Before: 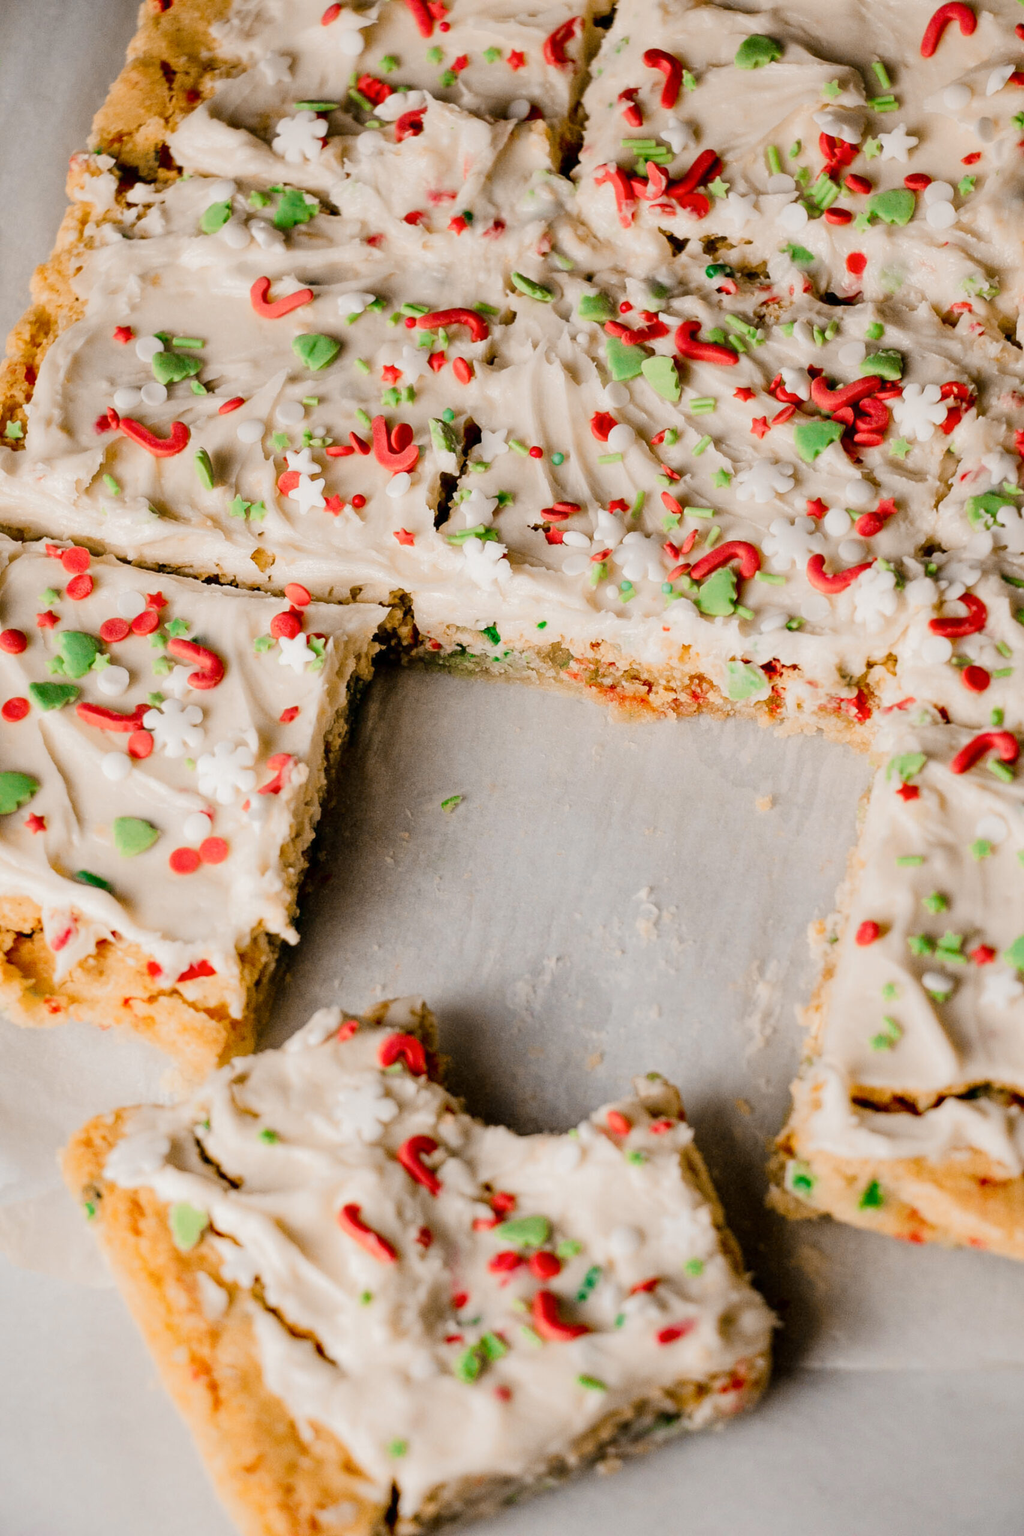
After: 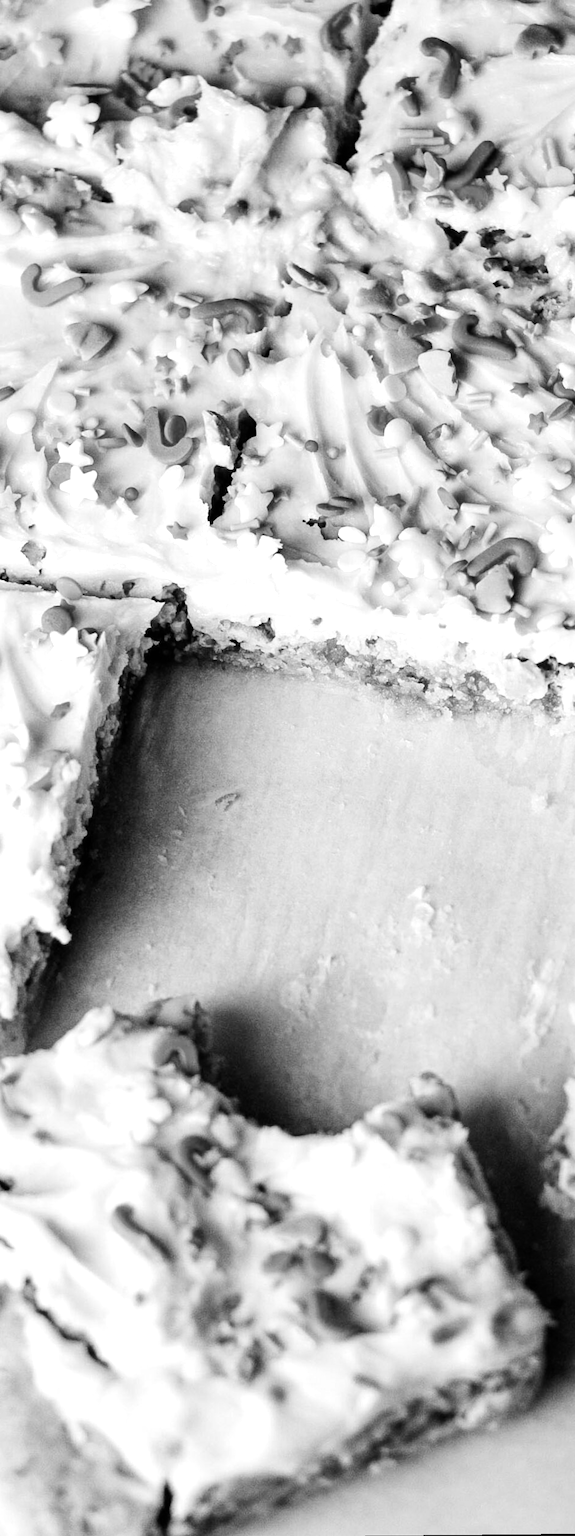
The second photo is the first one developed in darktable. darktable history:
tone equalizer: -8 EV -0.75 EV, -7 EV -0.7 EV, -6 EV -0.6 EV, -5 EV -0.4 EV, -3 EV 0.4 EV, -2 EV 0.6 EV, -1 EV 0.7 EV, +0 EV 0.75 EV, edges refinement/feathering 500, mask exposure compensation -1.57 EV, preserve details no
rotate and perspective: rotation 0.174°, lens shift (vertical) 0.013, lens shift (horizontal) 0.019, shear 0.001, automatic cropping original format, crop left 0.007, crop right 0.991, crop top 0.016, crop bottom 0.997
crop and rotate: left 22.516%, right 21.234%
monochrome: on, module defaults
